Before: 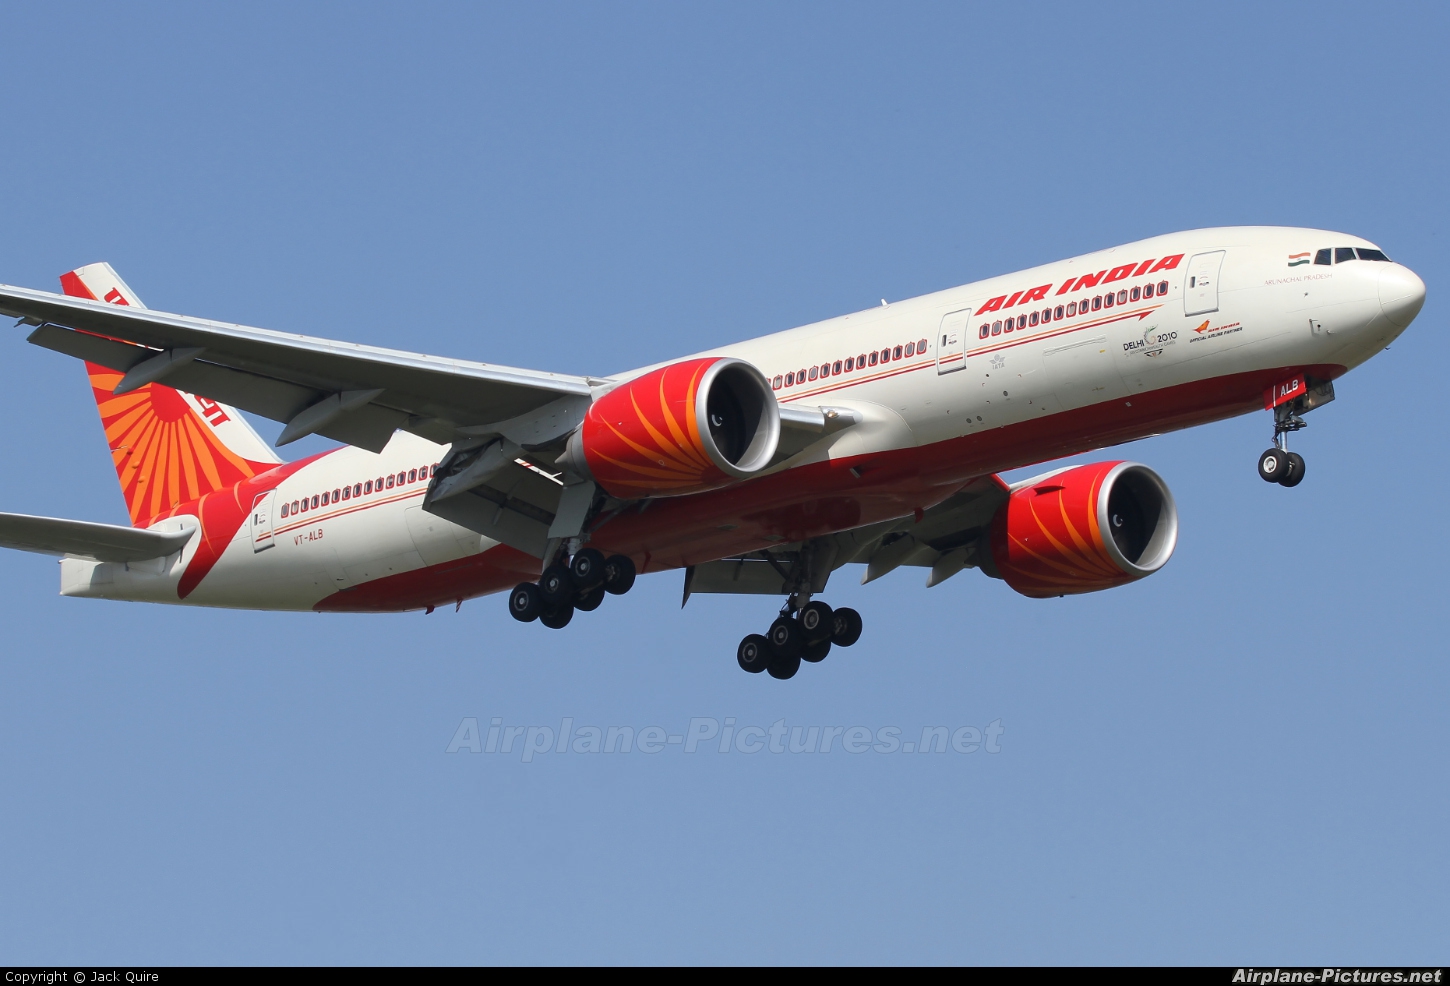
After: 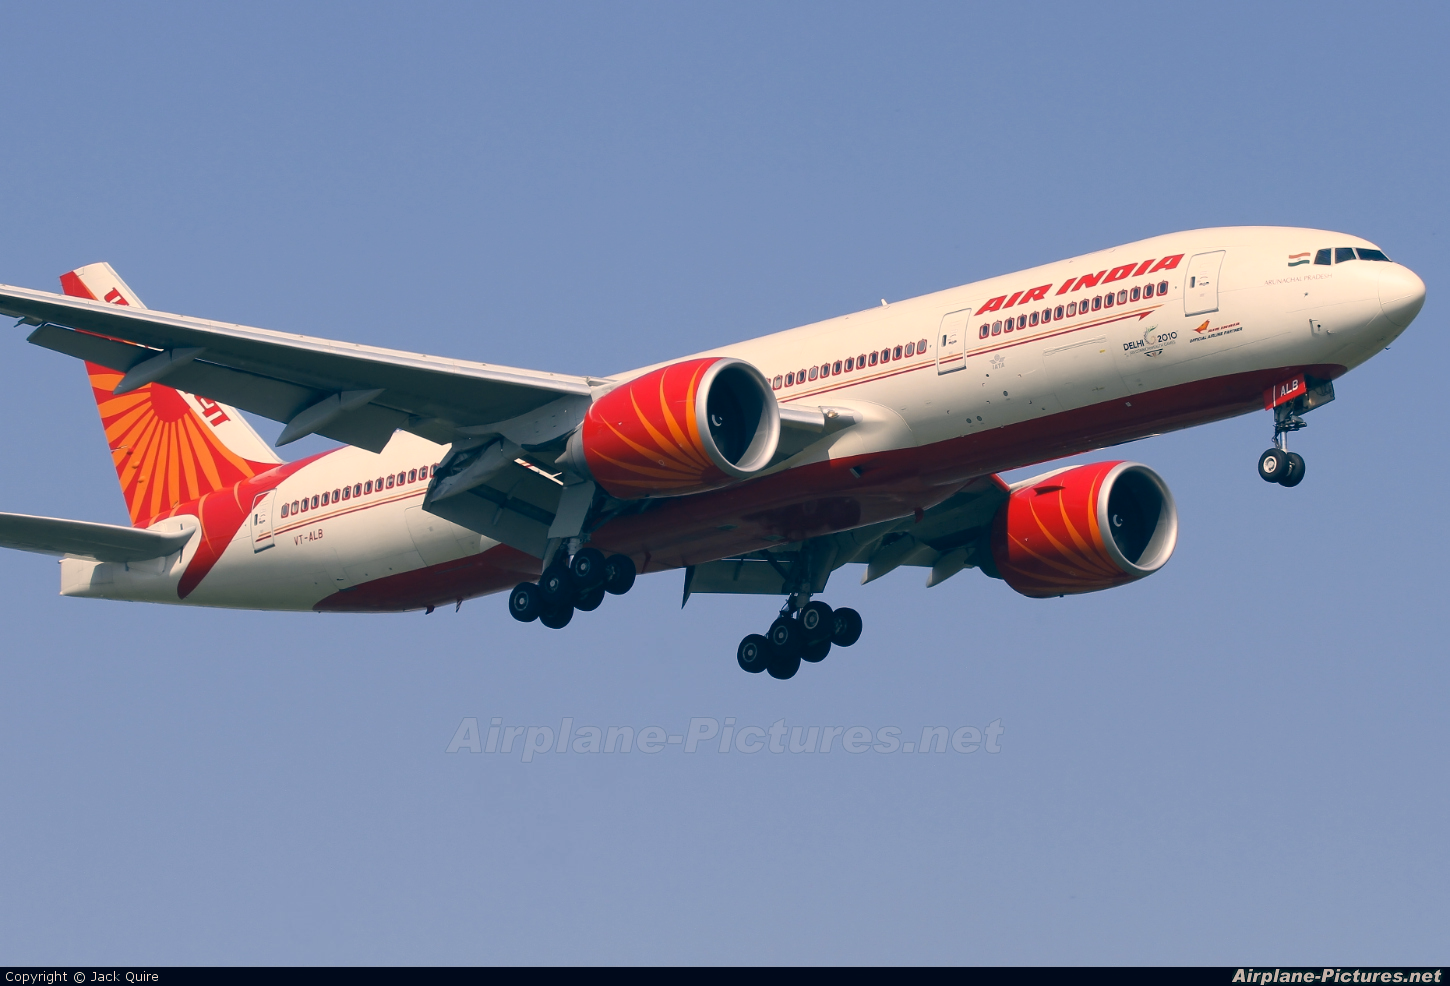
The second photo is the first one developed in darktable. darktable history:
color correction: highlights a* 10.37, highlights b* 14.81, shadows a* -10.33, shadows b* -15.13
exposure: exposure -0.026 EV, compensate exposure bias true, compensate highlight preservation false
